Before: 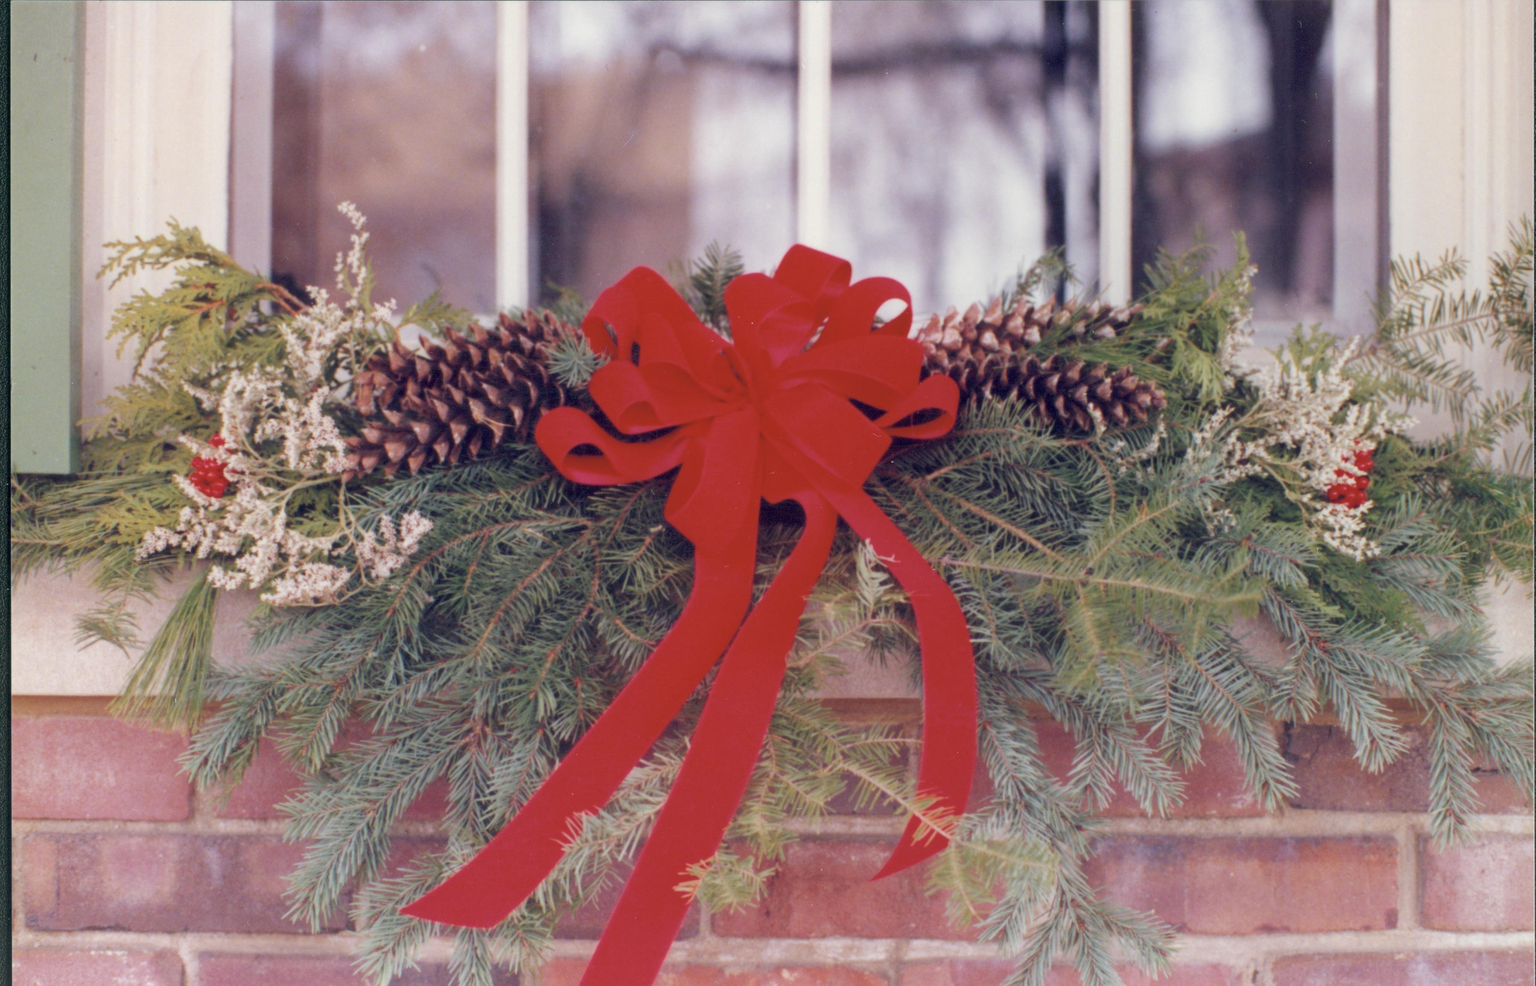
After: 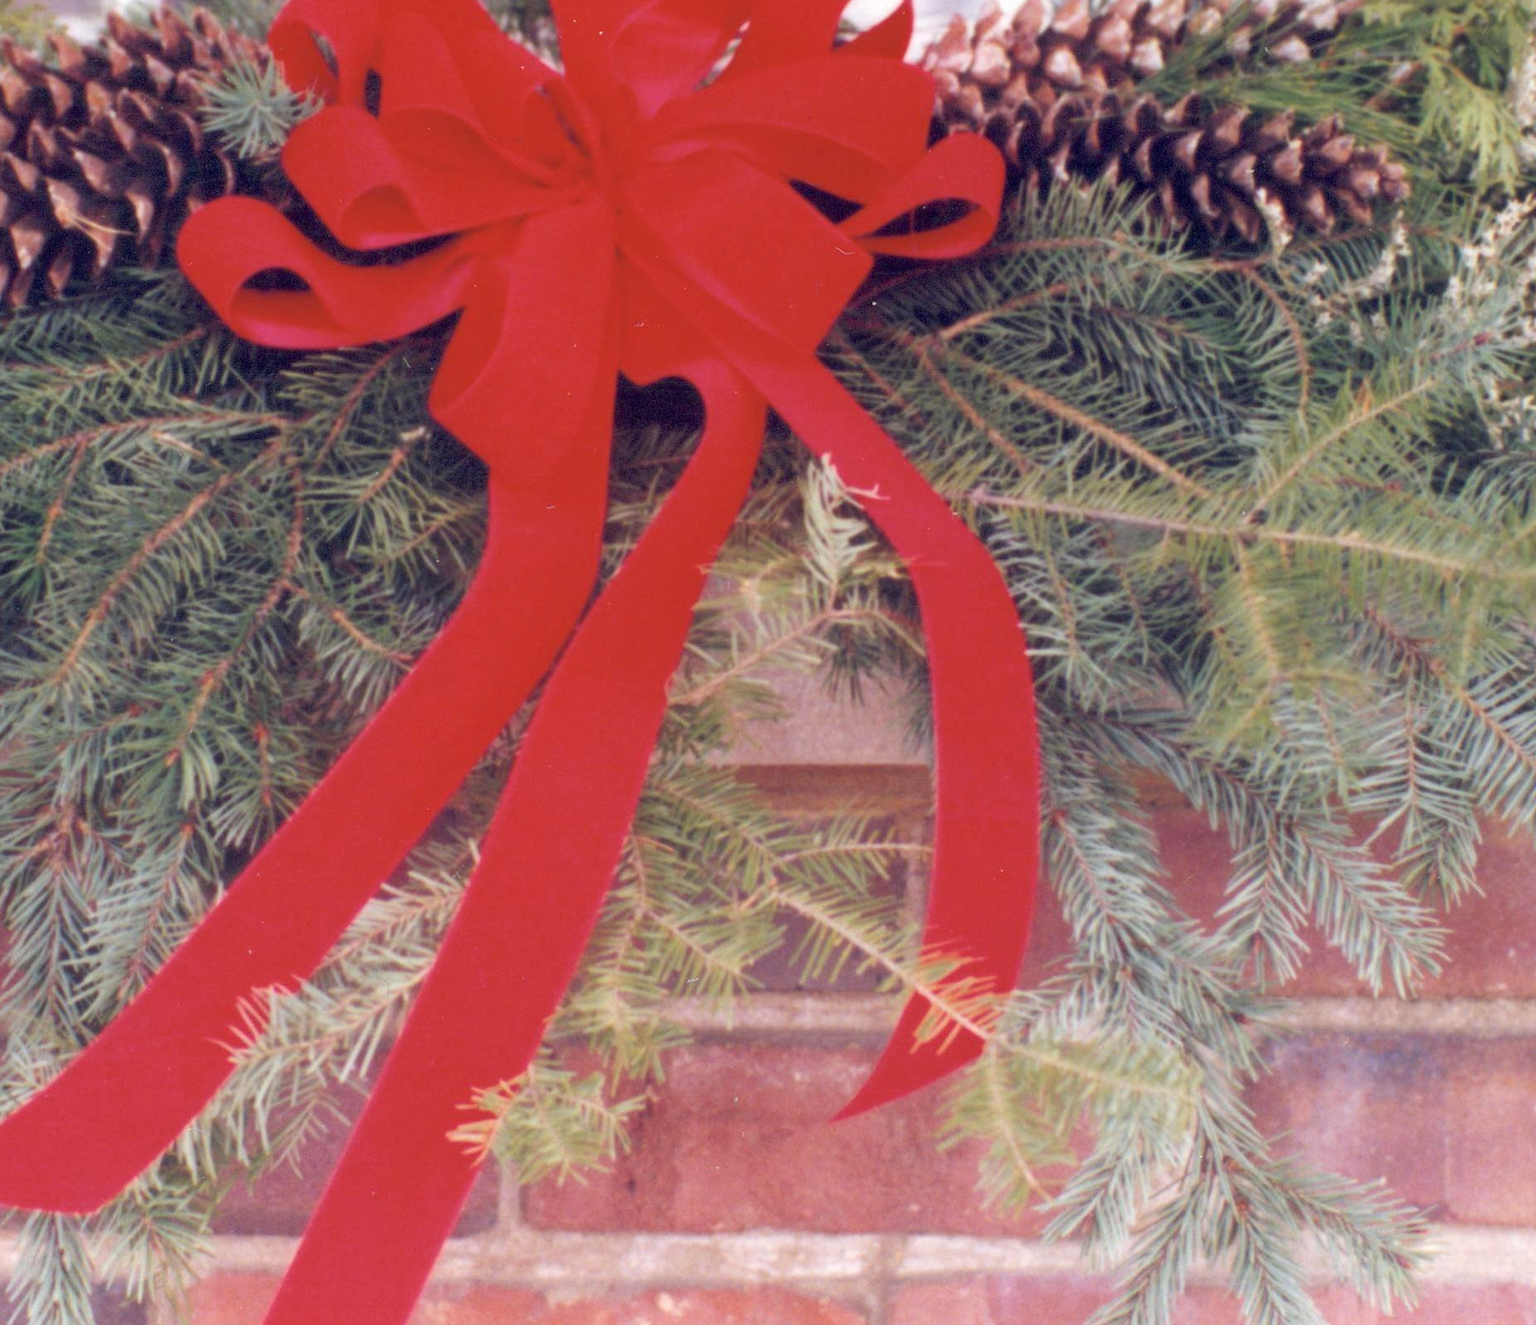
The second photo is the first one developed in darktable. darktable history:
crop and rotate: left 28.949%, top 31.073%, right 19.808%
levels: mode automatic, levels [0, 0.492, 0.984]
